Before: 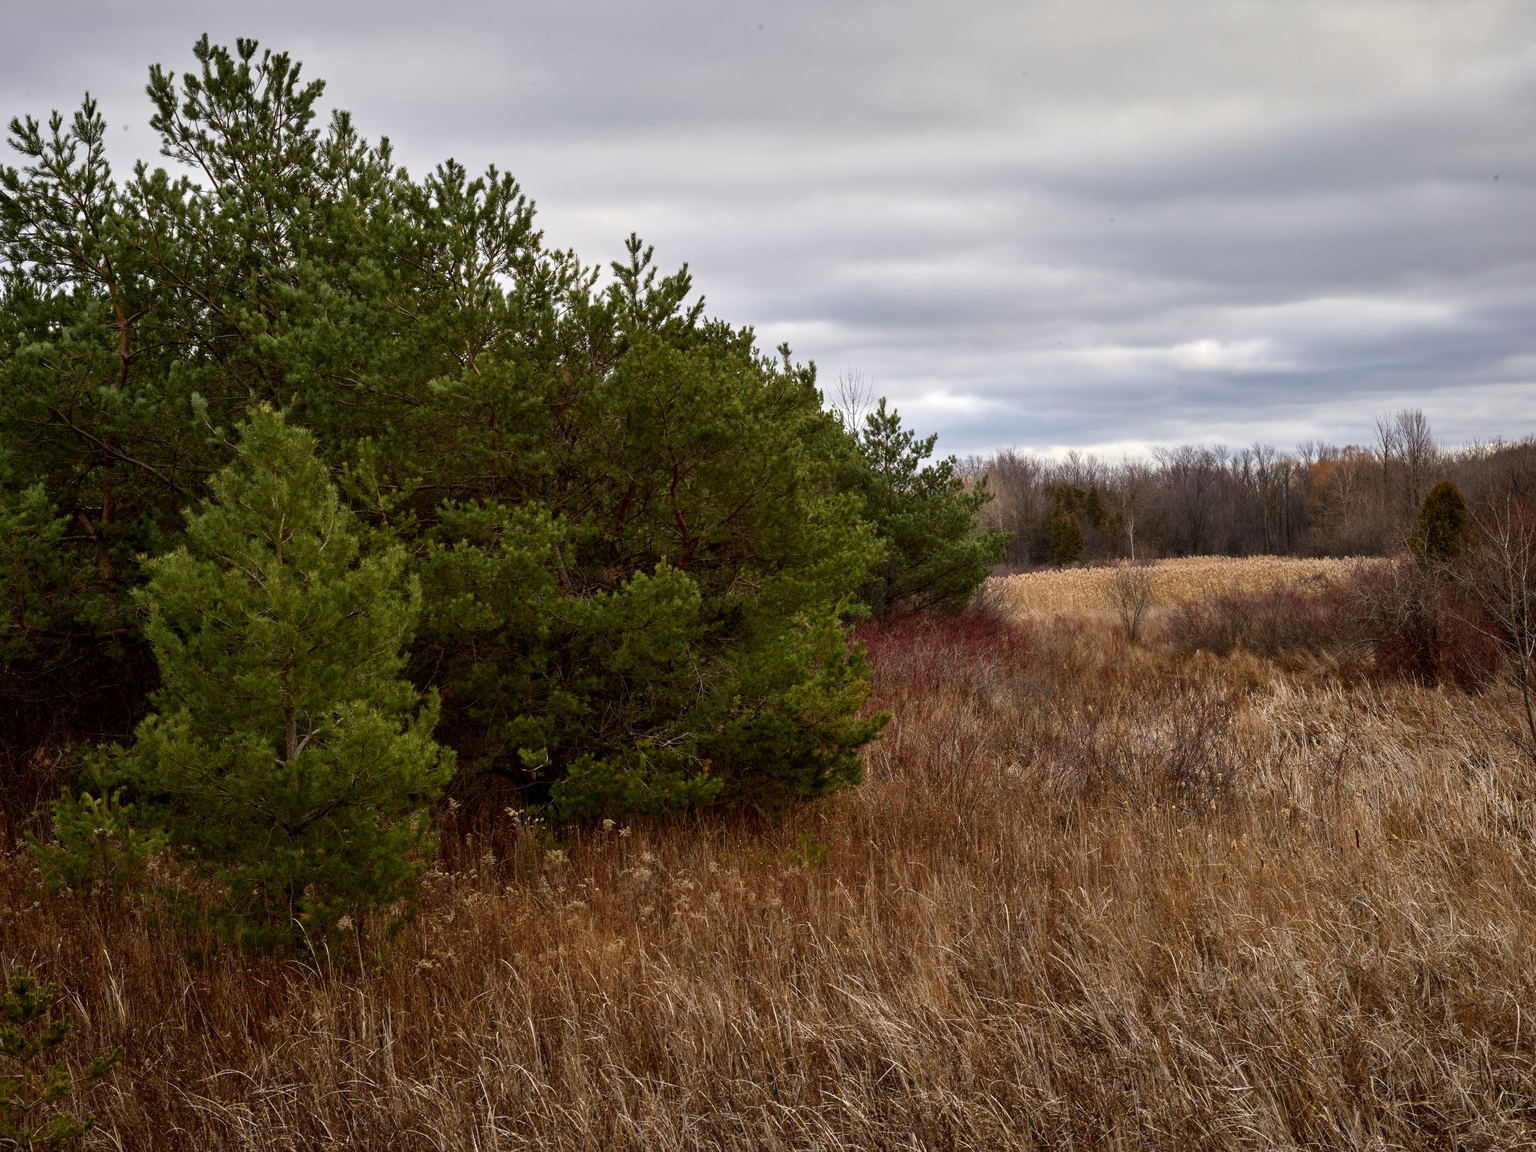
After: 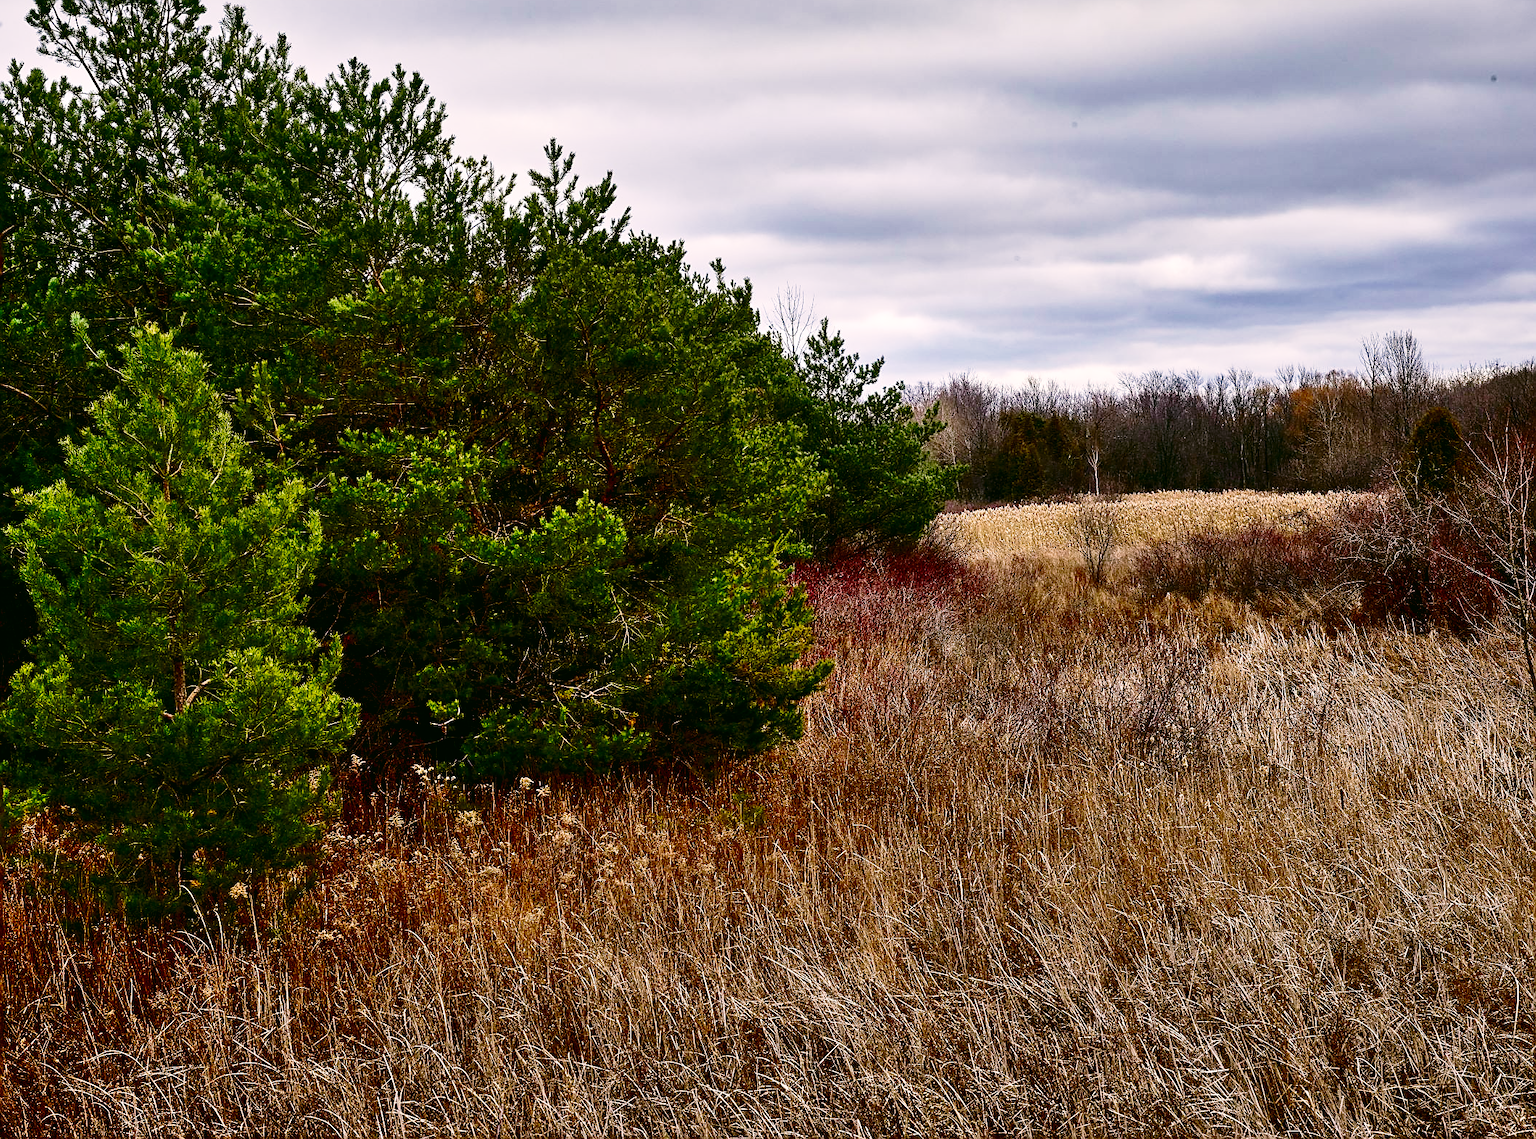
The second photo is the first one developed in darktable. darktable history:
crop and rotate: left 8.262%, top 9.226%
shadows and highlights: low approximation 0.01, soften with gaussian
base curve: curves: ch0 [(0, 0) (0.028, 0.03) (0.121, 0.232) (0.46, 0.748) (0.859, 0.968) (1, 1)], preserve colors none
sharpen: radius 1.4, amount 1.25, threshold 0.7
velvia: strength 15%
color correction: highlights a* 4.02, highlights b* 4.98, shadows a* -7.55, shadows b* 4.98
contrast brightness saturation: contrast 0.1, brightness -0.26, saturation 0.14
white balance: red 0.967, blue 1.119, emerald 0.756
